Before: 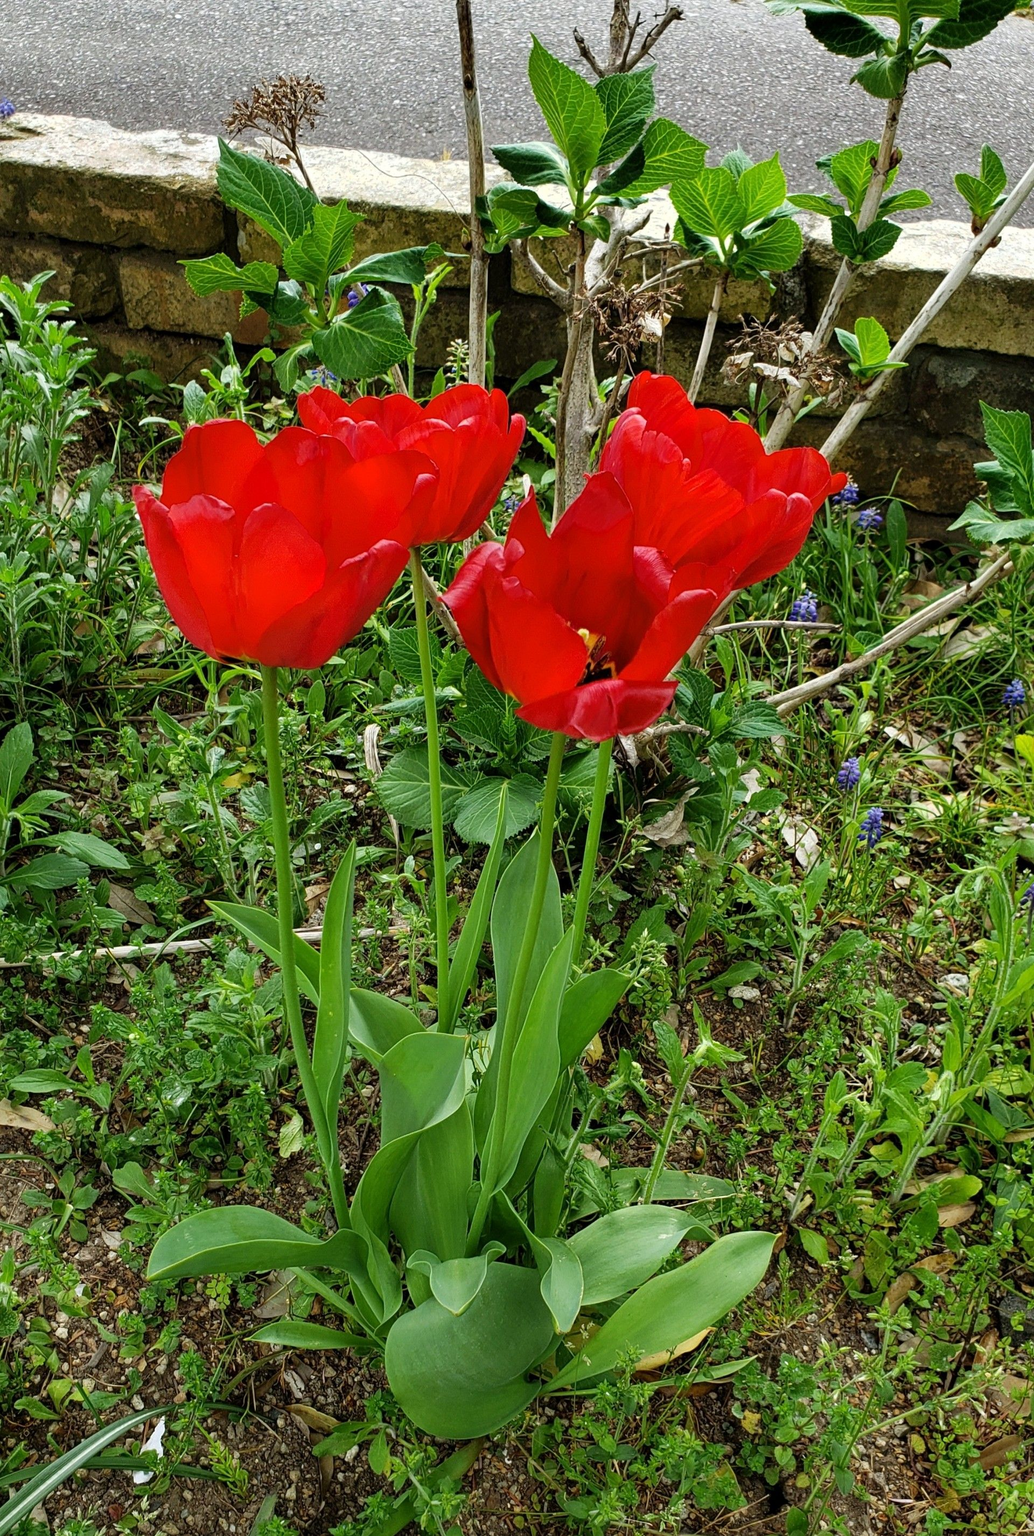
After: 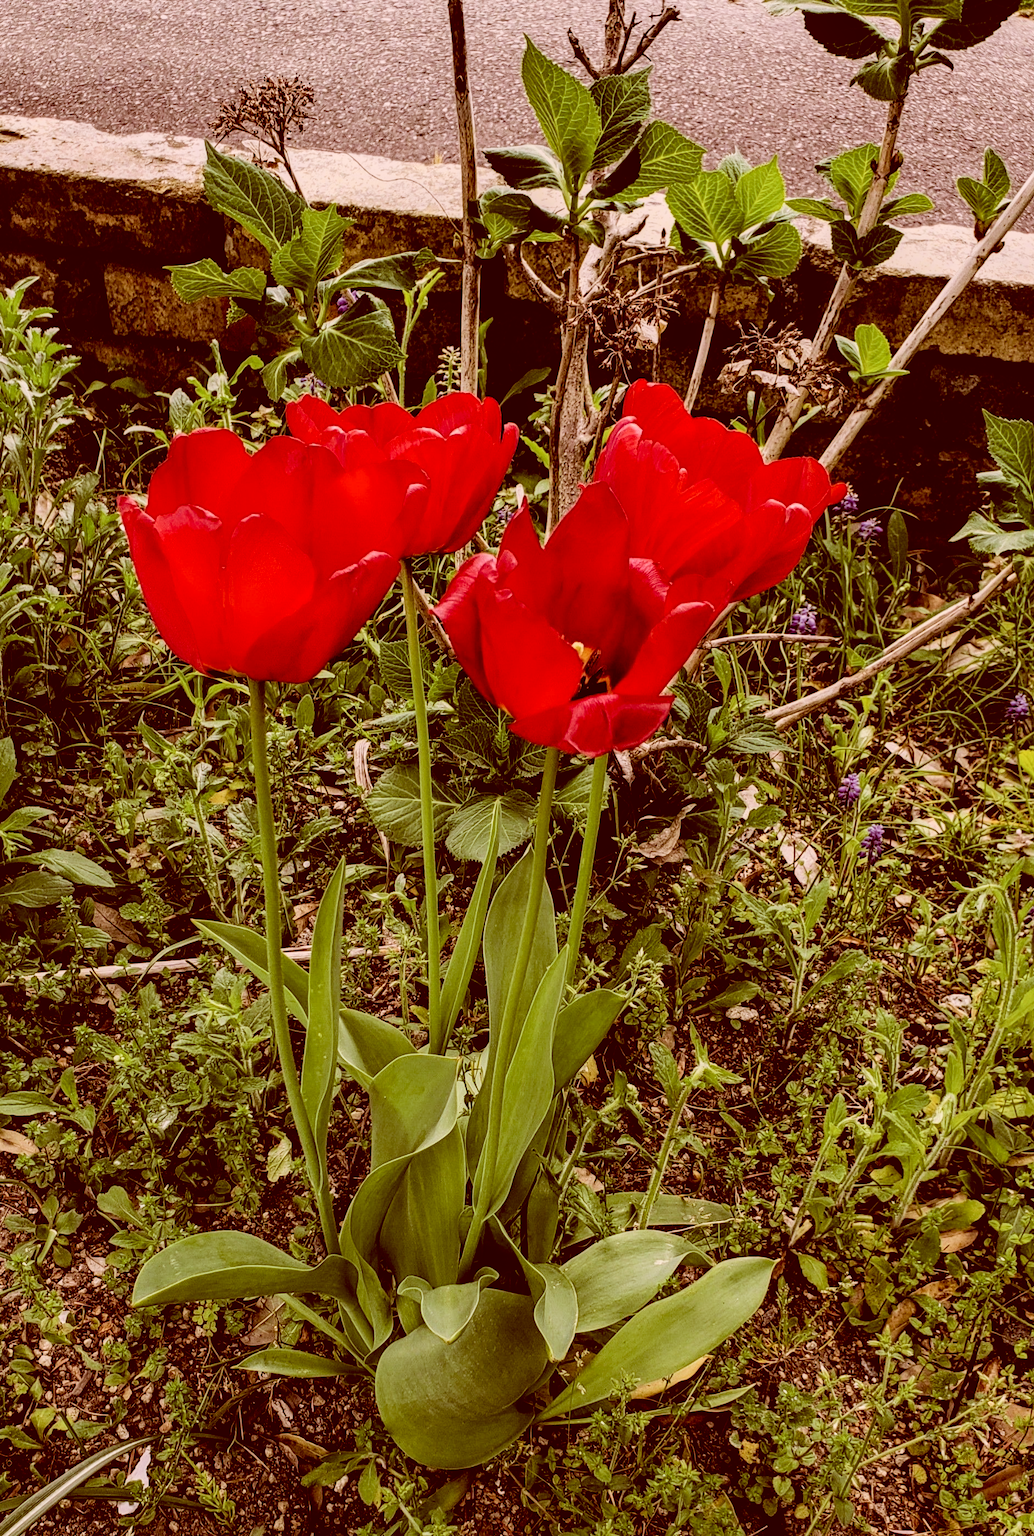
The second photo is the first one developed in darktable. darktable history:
color correction: highlights a* 9.03, highlights b* 8.71, shadows a* 40, shadows b* 40, saturation 0.8
local contrast: on, module defaults
white balance: red 0.984, blue 1.059
haze removal: compatibility mode true, adaptive false
filmic rgb: black relative exposure -5 EV, hardness 2.88, contrast 1.4
crop: left 1.743%, right 0.268%, bottom 2.011%
